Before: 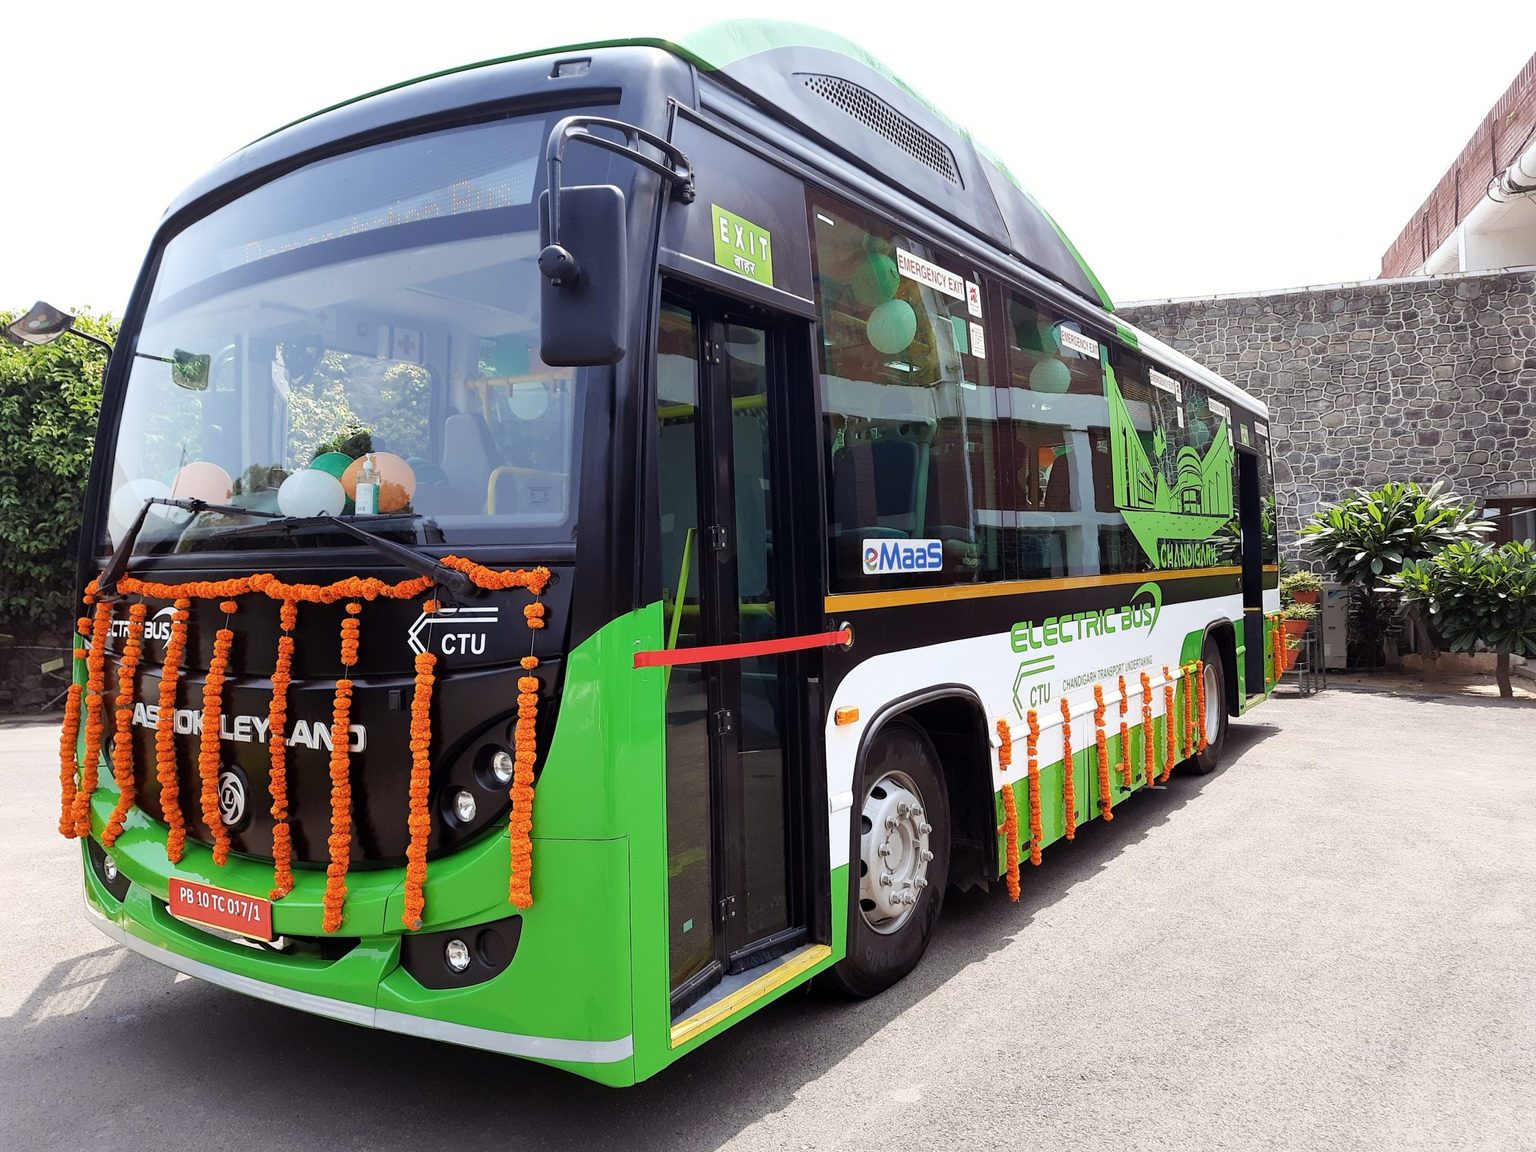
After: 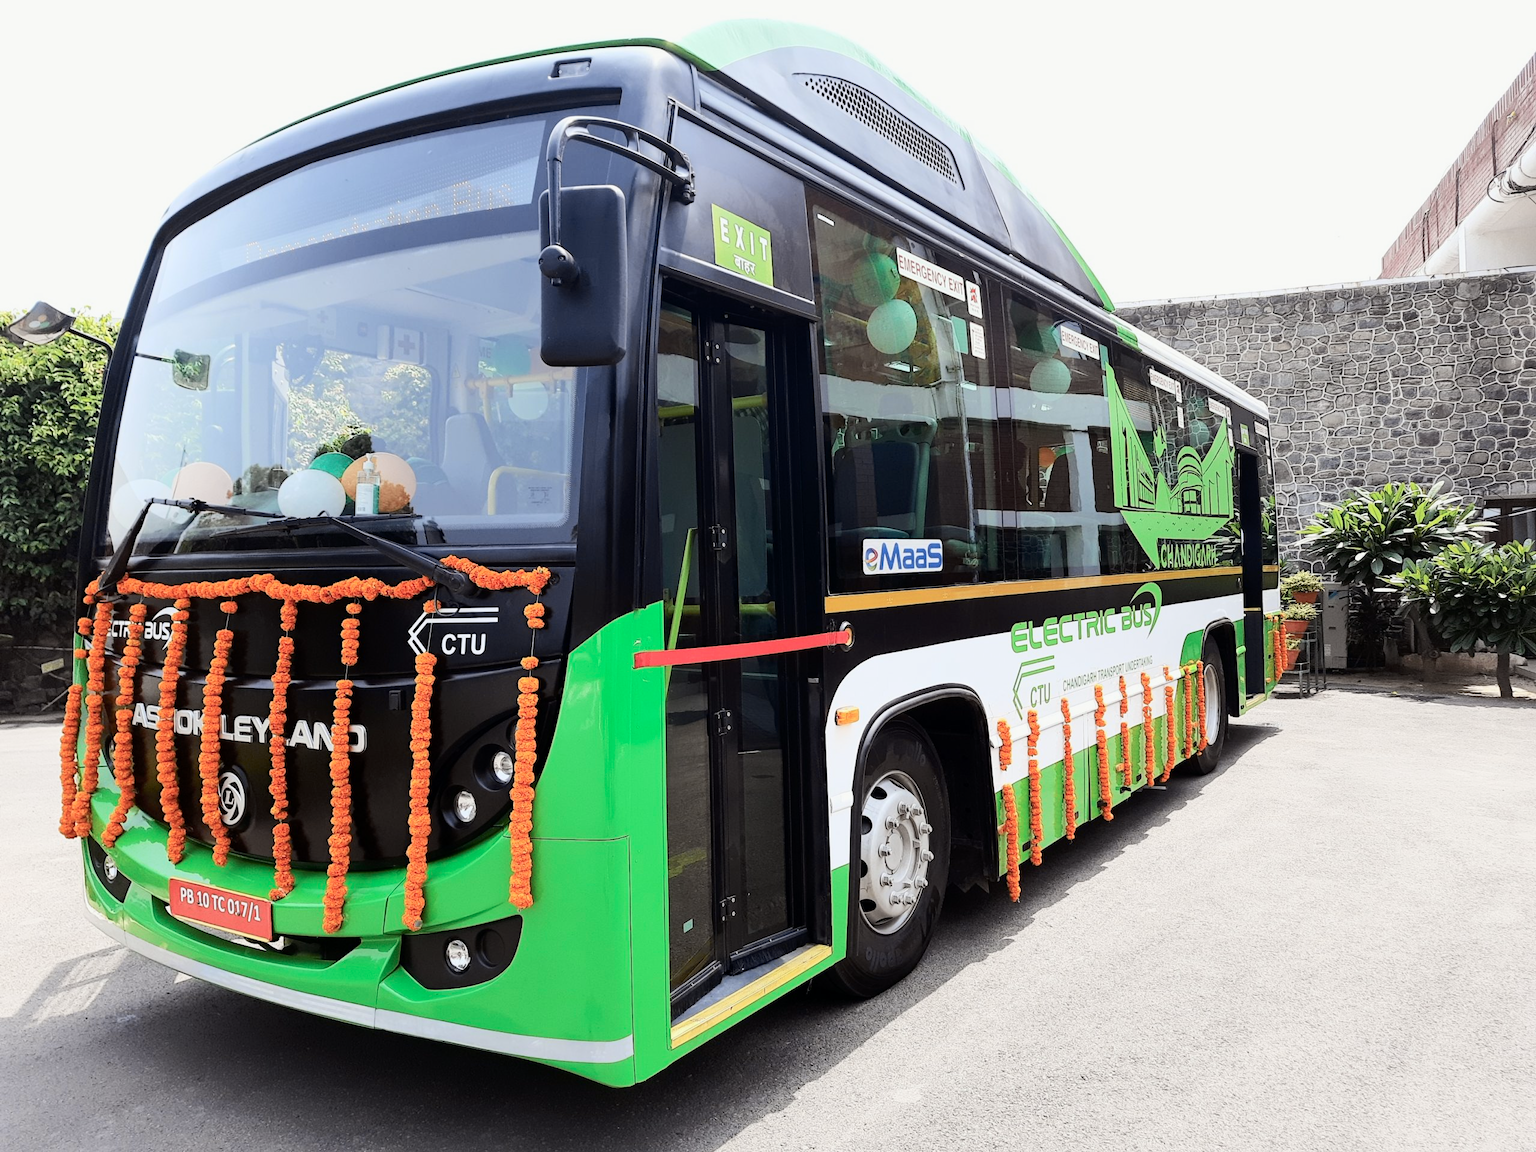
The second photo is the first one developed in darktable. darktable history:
tone curve: curves: ch0 [(0, 0) (0.078, 0.052) (0.236, 0.22) (0.427, 0.472) (0.508, 0.586) (0.654, 0.742) (0.793, 0.851) (0.994, 0.974)]; ch1 [(0, 0) (0.161, 0.092) (0.35, 0.33) (0.392, 0.392) (0.456, 0.456) (0.505, 0.502) (0.537, 0.518) (0.553, 0.534) (0.602, 0.579) (0.718, 0.718) (1, 1)]; ch2 [(0, 0) (0.346, 0.362) (0.411, 0.412) (0.502, 0.502) (0.531, 0.521) (0.586, 0.59) (0.621, 0.604) (1, 1)], color space Lab, independent channels, preserve colors none
